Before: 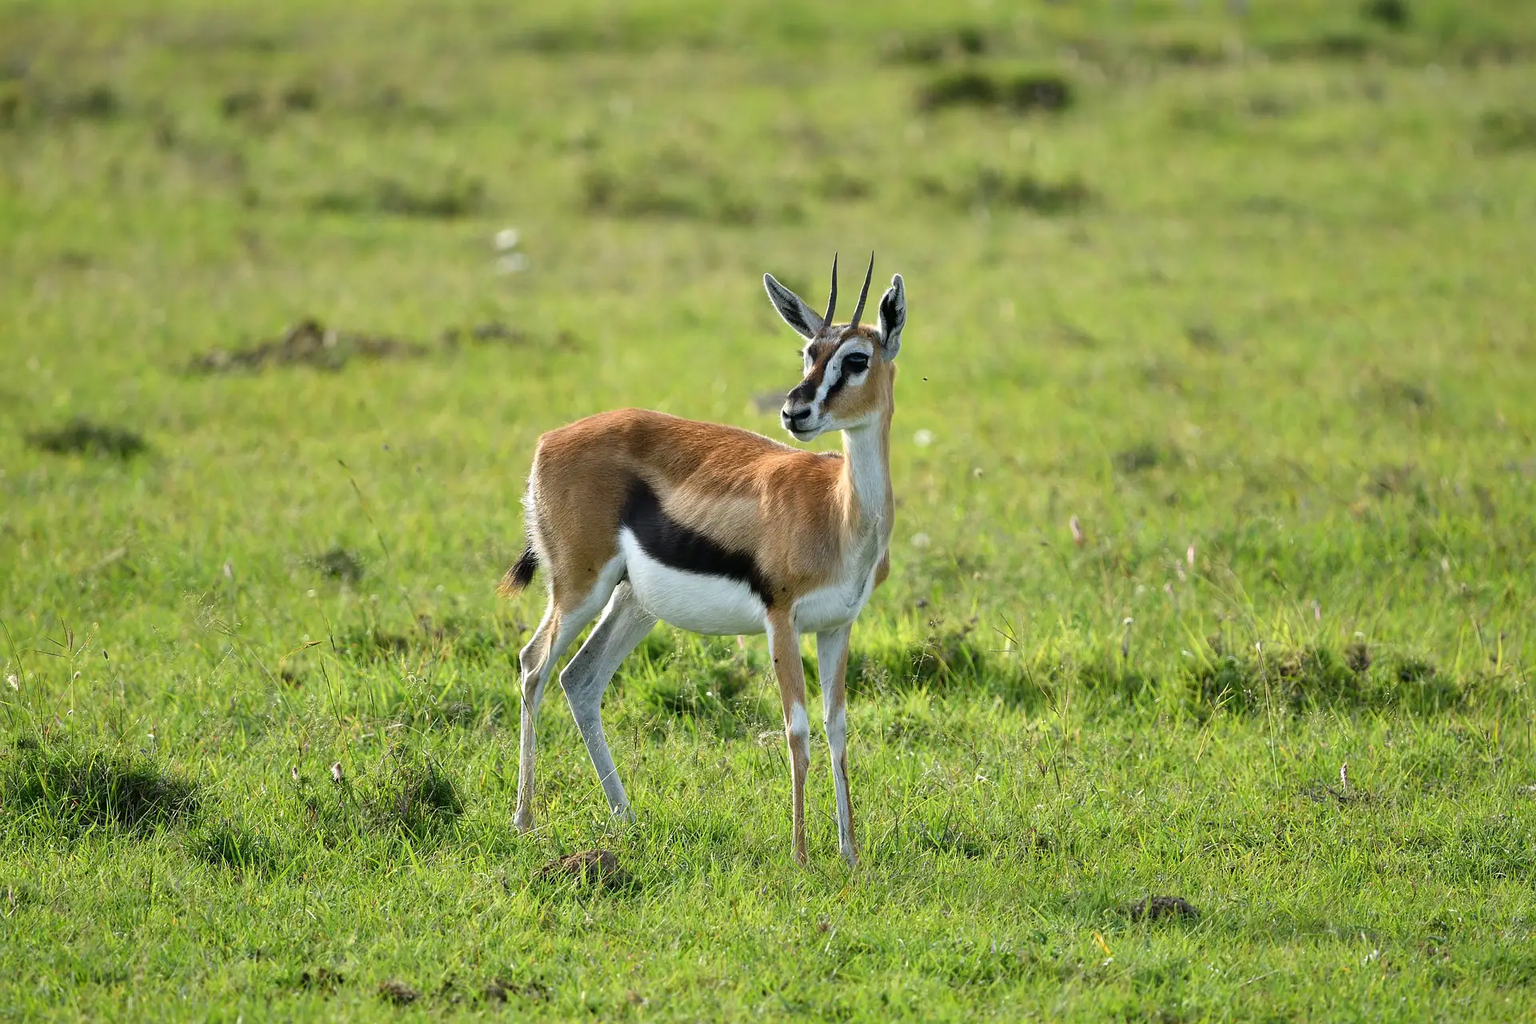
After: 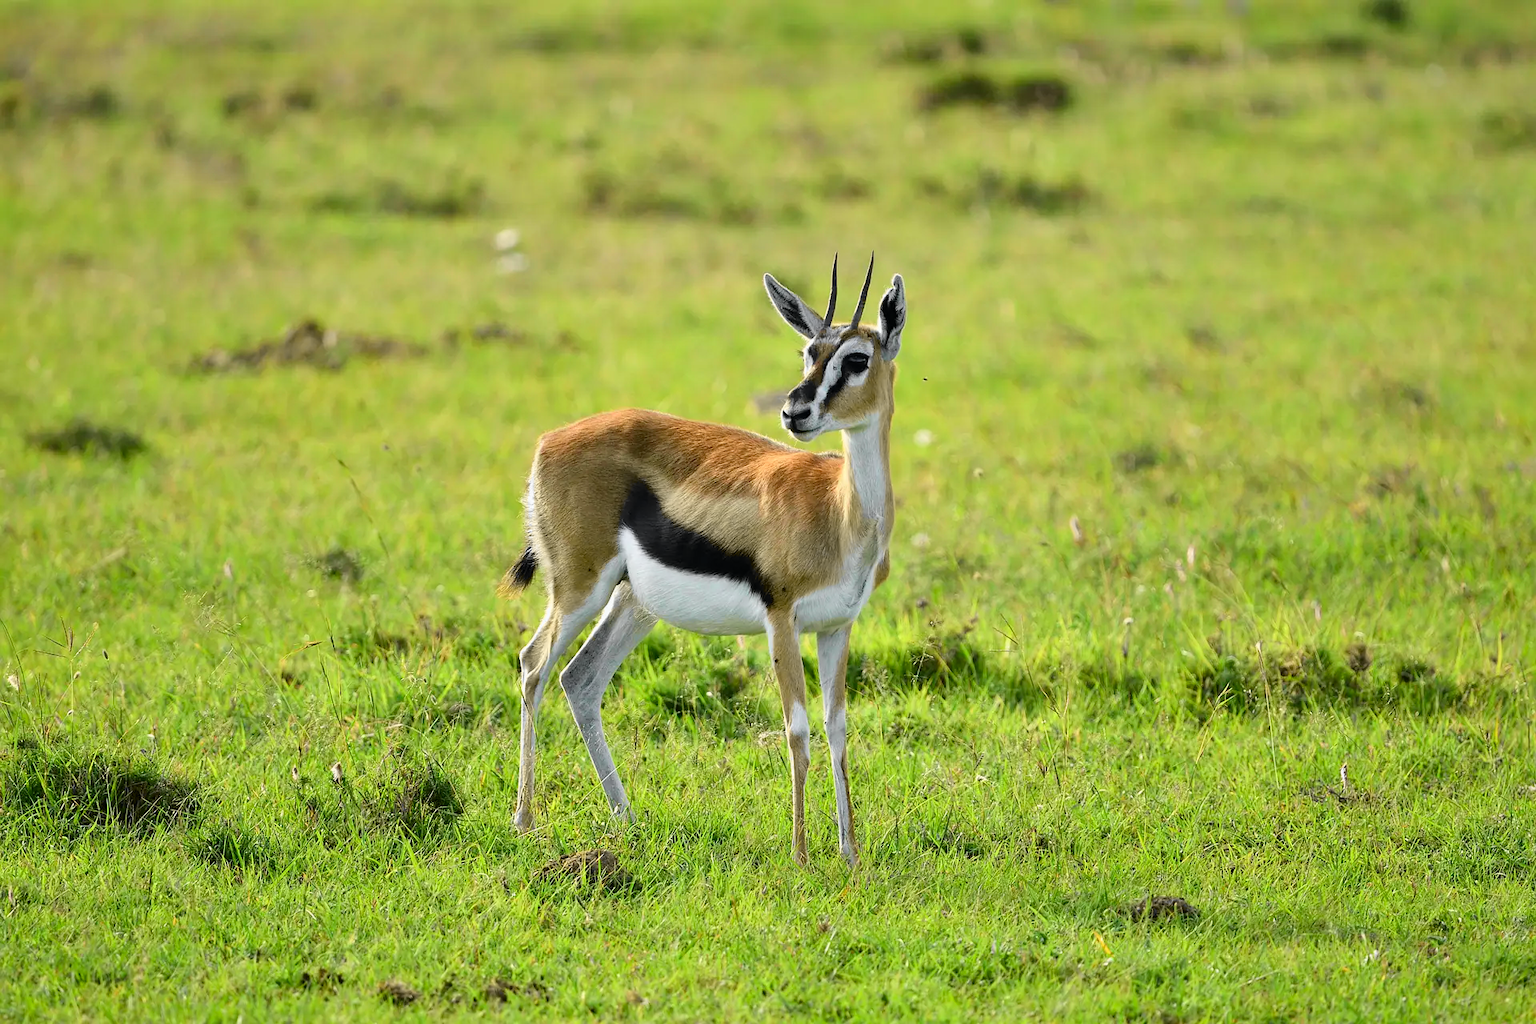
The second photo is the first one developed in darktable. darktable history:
tone curve: curves: ch0 [(0, 0) (0.071, 0.058) (0.266, 0.268) (0.498, 0.542) (0.766, 0.807) (1, 0.983)]; ch1 [(0, 0) (0.346, 0.307) (0.408, 0.387) (0.463, 0.465) (0.482, 0.493) (0.502, 0.499) (0.517, 0.502) (0.55, 0.548) (0.597, 0.61) (0.651, 0.698) (1, 1)]; ch2 [(0, 0) (0.346, 0.34) (0.434, 0.46) (0.485, 0.494) (0.5, 0.498) (0.517, 0.506) (0.526, 0.539) (0.583, 0.603) (0.625, 0.659) (1, 1)], color space Lab, independent channels, preserve colors none
